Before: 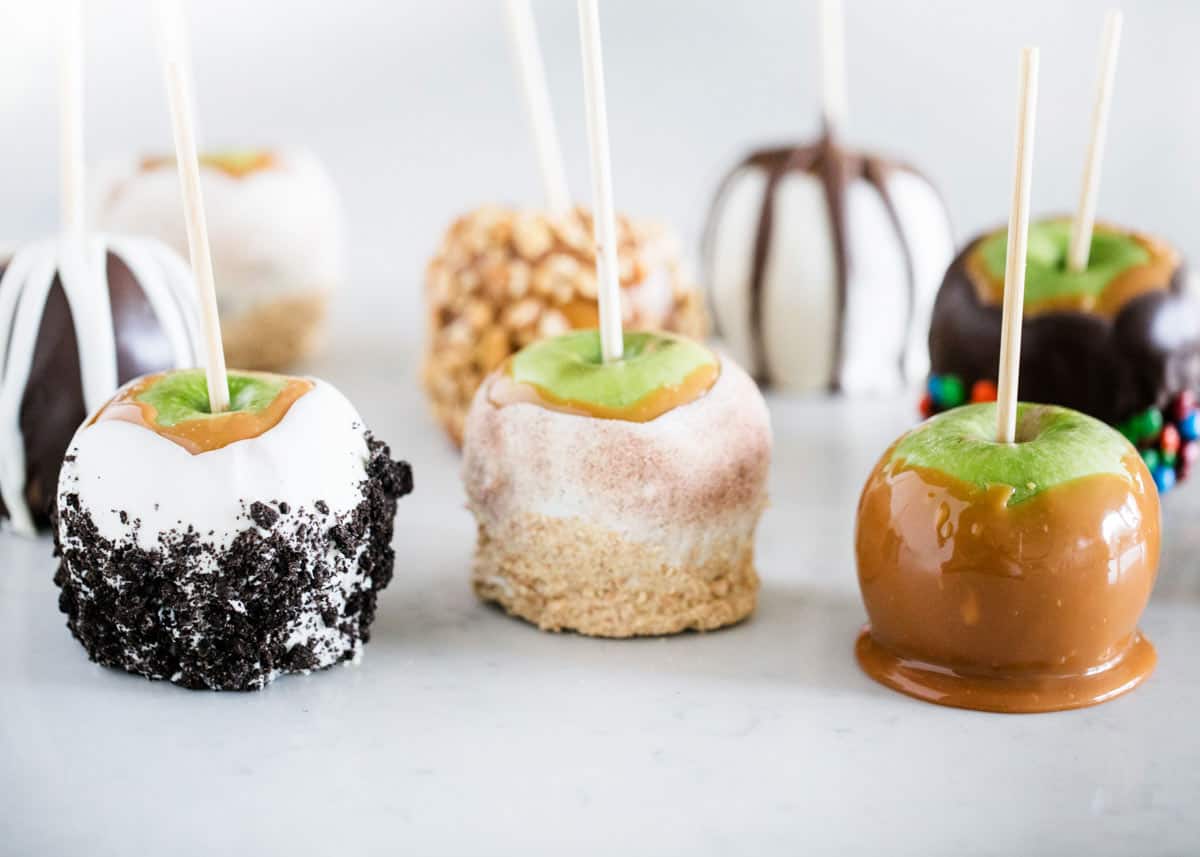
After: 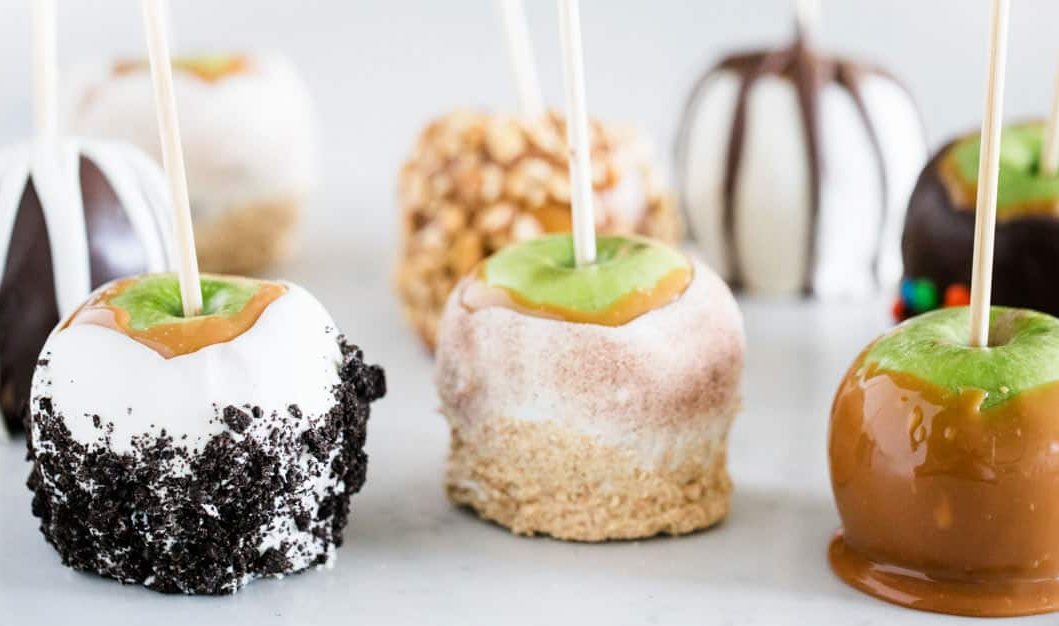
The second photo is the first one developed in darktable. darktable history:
crop and rotate: left 2.287%, top 11.226%, right 9.407%, bottom 15.674%
tone equalizer: on, module defaults
